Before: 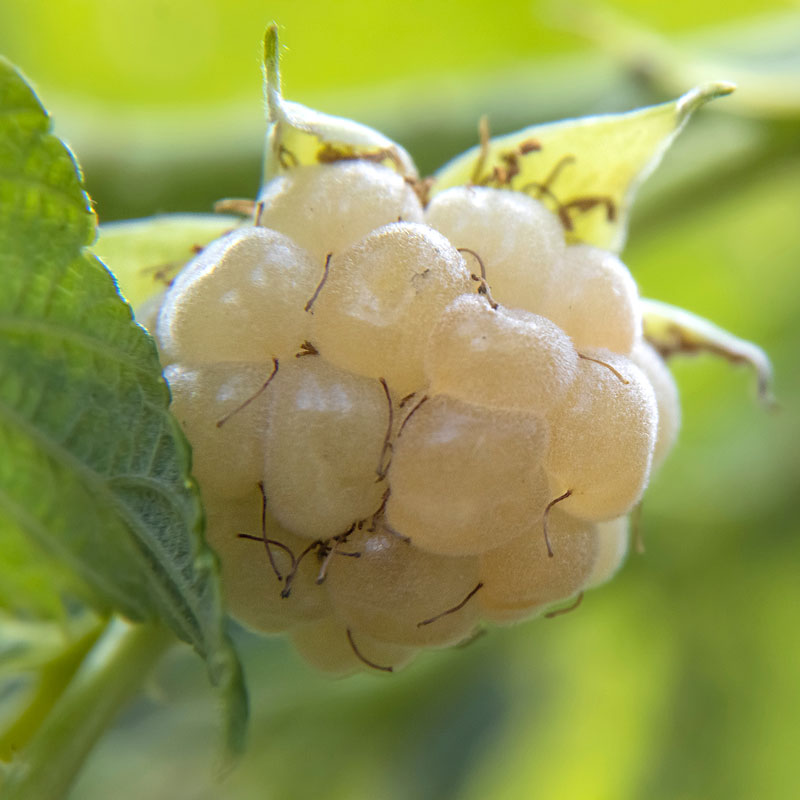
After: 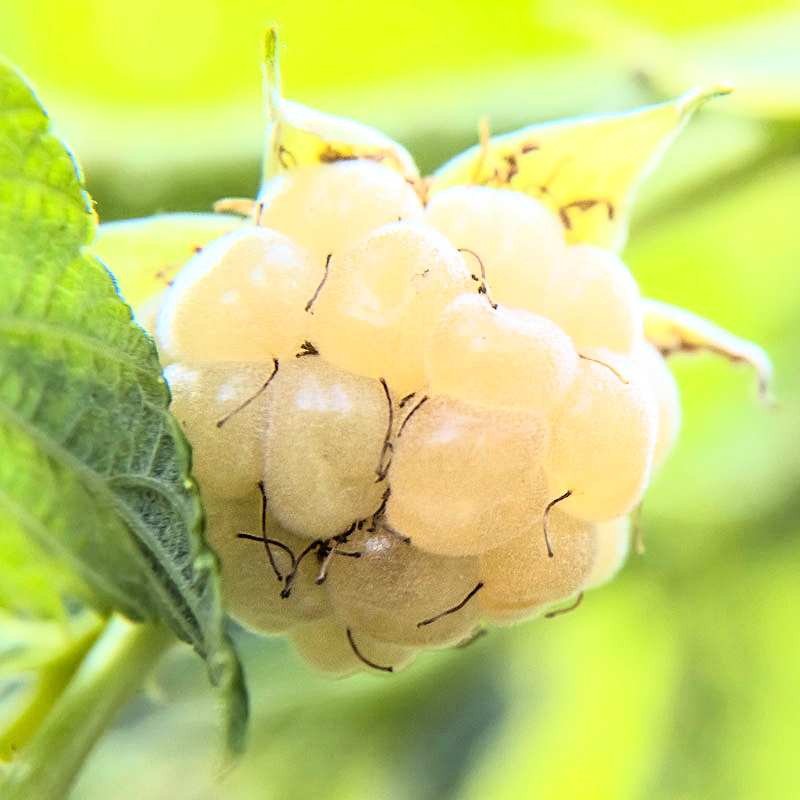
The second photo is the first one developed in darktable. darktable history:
rgb curve: curves: ch0 [(0, 0) (0.21, 0.15) (0.24, 0.21) (0.5, 0.75) (0.75, 0.96) (0.89, 0.99) (1, 1)]; ch1 [(0, 0.02) (0.21, 0.13) (0.25, 0.2) (0.5, 0.67) (0.75, 0.9) (0.89, 0.97) (1, 1)]; ch2 [(0, 0.02) (0.21, 0.13) (0.25, 0.2) (0.5, 0.67) (0.75, 0.9) (0.89, 0.97) (1, 1)], compensate middle gray true
sharpen: amount 0.2
